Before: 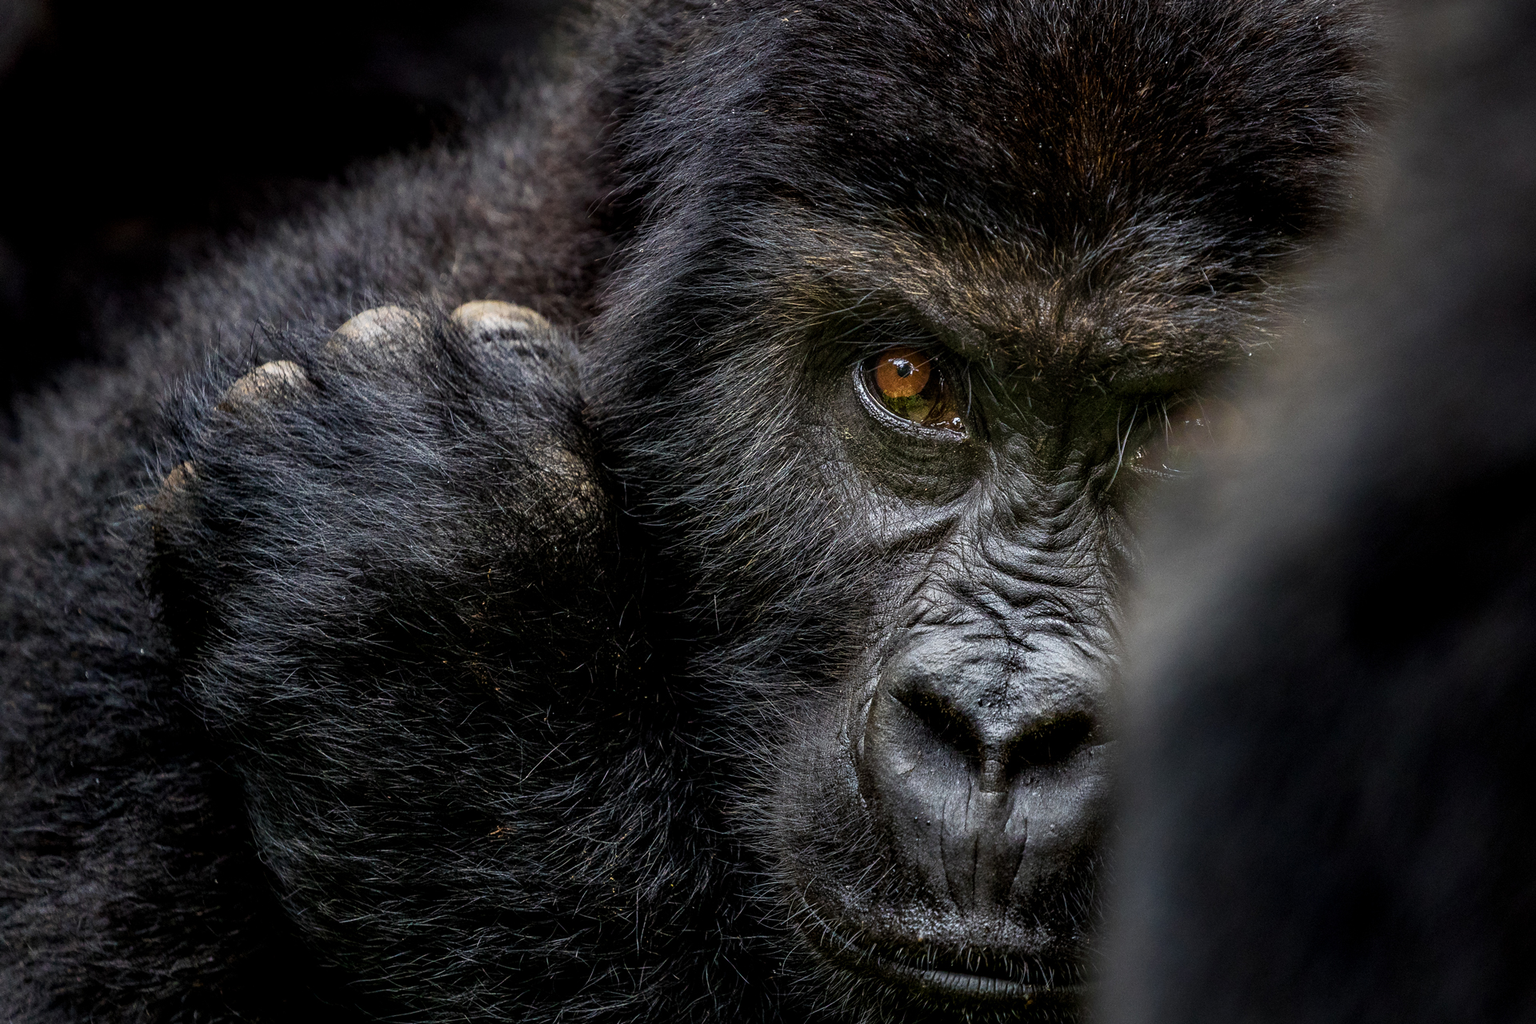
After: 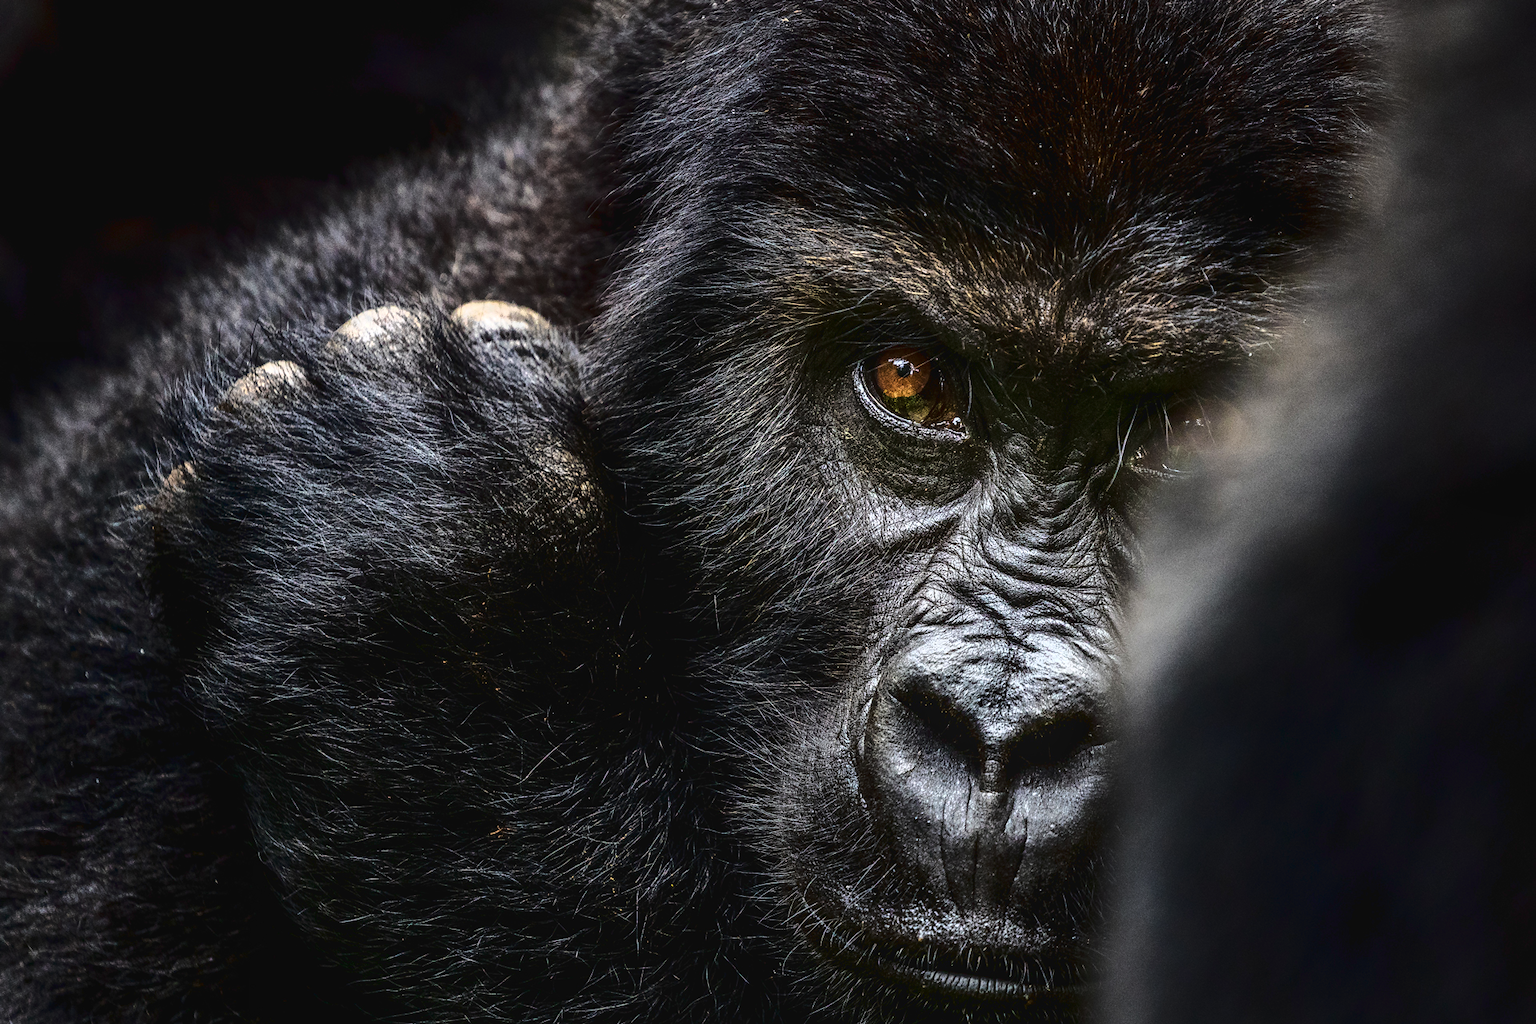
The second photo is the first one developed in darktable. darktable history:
tone equalizer: -8 EV -0.395 EV, -7 EV -0.384 EV, -6 EV -0.366 EV, -5 EV -0.205 EV, -3 EV 0.224 EV, -2 EV 0.31 EV, -1 EV 0.384 EV, +0 EV 0.406 EV, edges refinement/feathering 500, mask exposure compensation -1.57 EV, preserve details no
local contrast: on, module defaults
tone curve: curves: ch0 [(0, 0.039) (0.194, 0.159) (0.469, 0.544) (0.693, 0.77) (0.751, 0.871) (1, 1)]; ch1 [(0, 0) (0.508, 0.506) (0.547, 0.563) (0.592, 0.631) (0.715, 0.706) (1, 1)]; ch2 [(0, 0) (0.243, 0.175) (0.362, 0.301) (0.492, 0.515) (0.544, 0.557) (0.595, 0.612) (0.631, 0.641) (1, 1)], color space Lab, linked channels, preserve colors none
